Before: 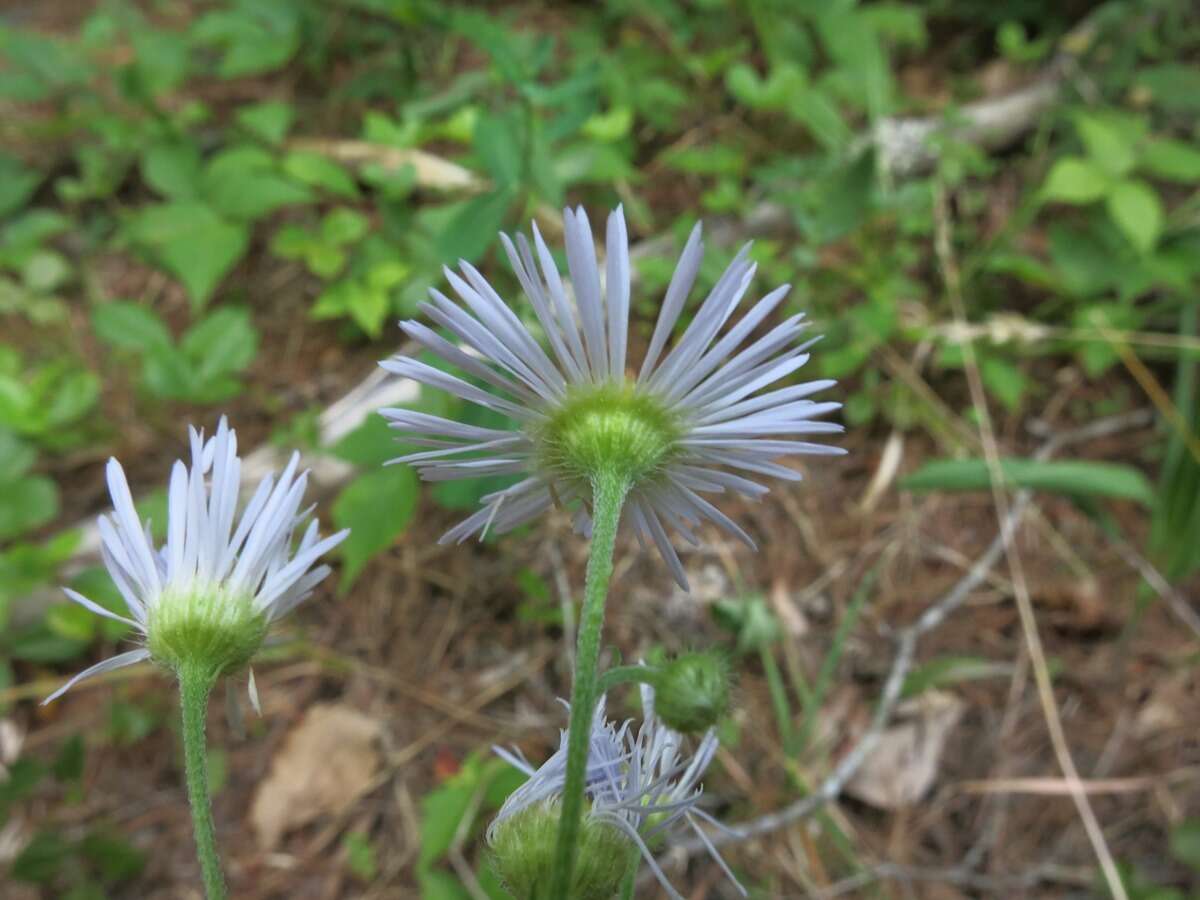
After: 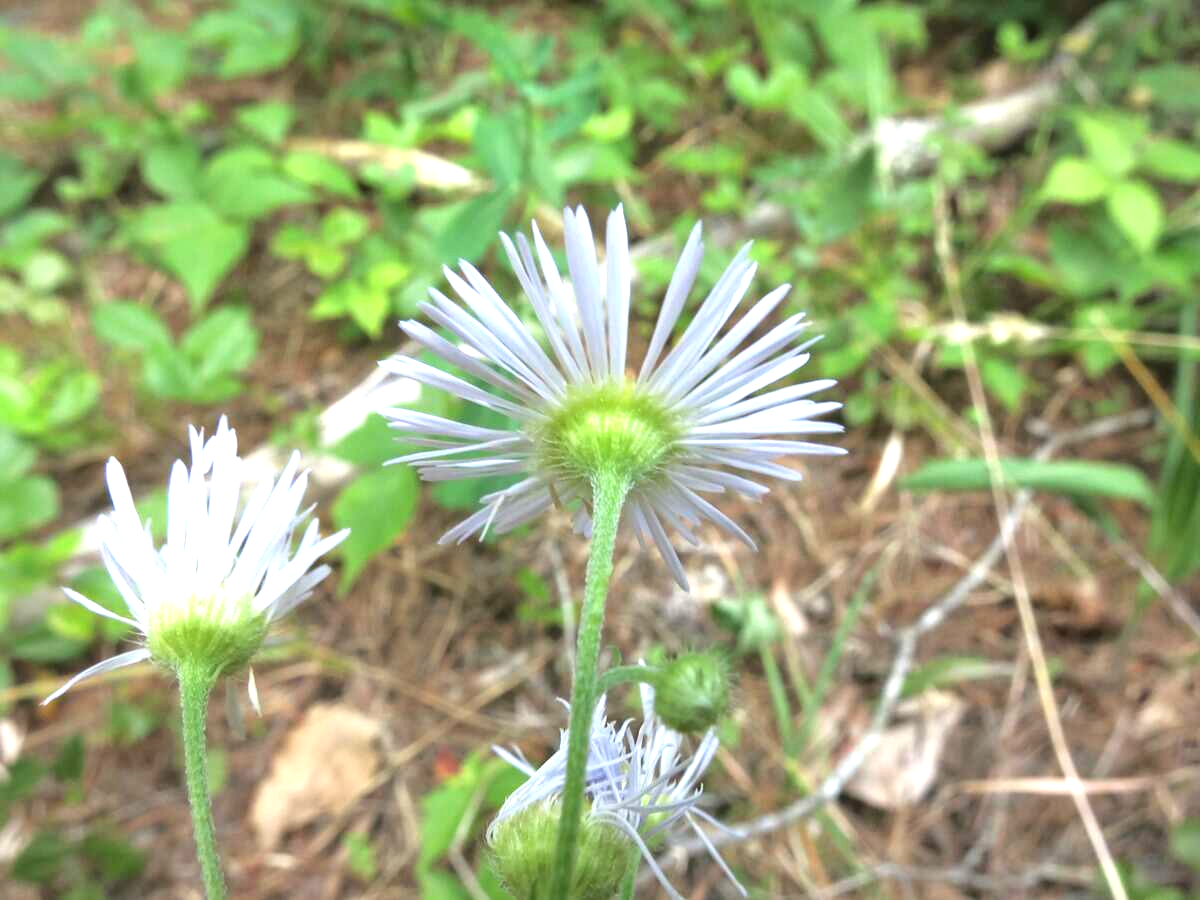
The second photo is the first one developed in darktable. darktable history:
contrast brightness saturation: contrast 0.073
exposure: black level correction 0, exposure 1.282 EV, compensate highlight preservation false
